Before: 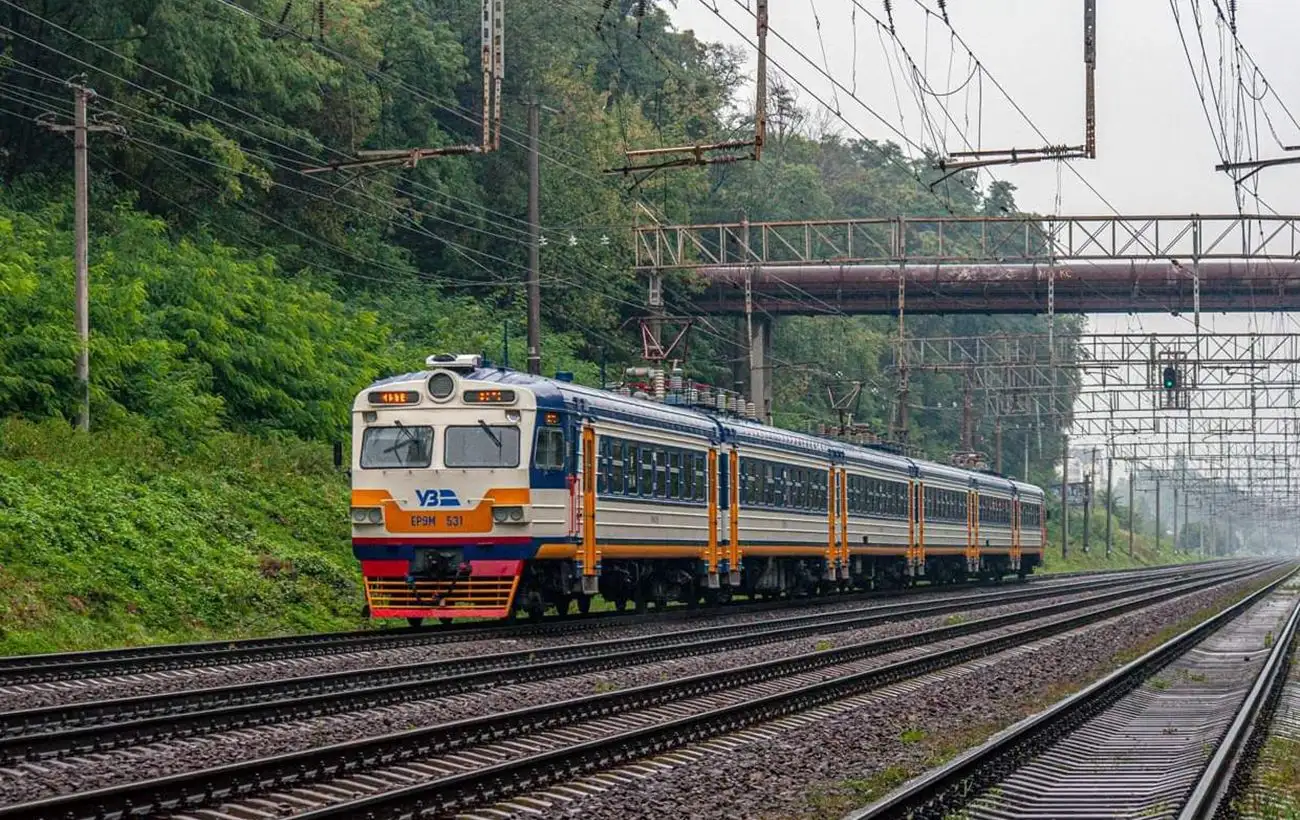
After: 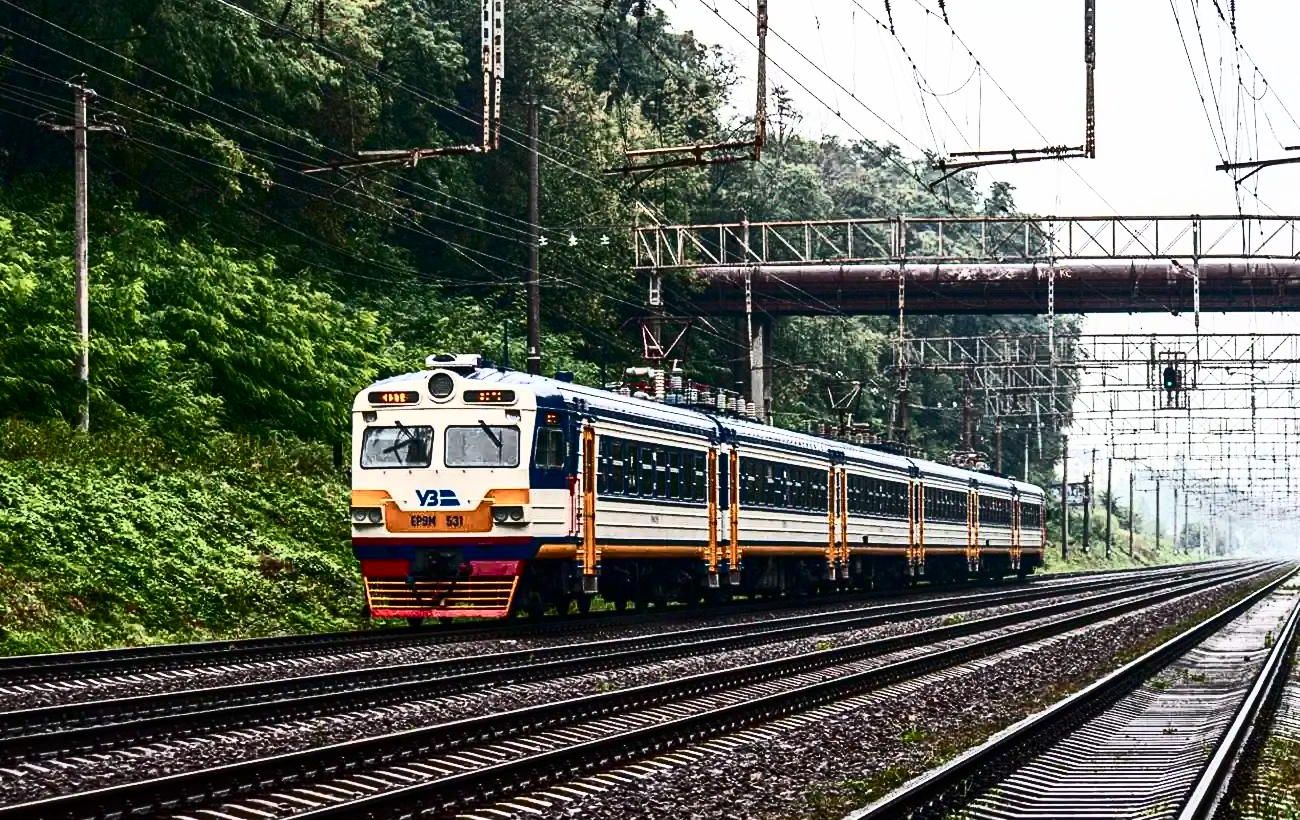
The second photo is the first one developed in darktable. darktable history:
contrast brightness saturation: contrast 0.912, brightness 0.195
